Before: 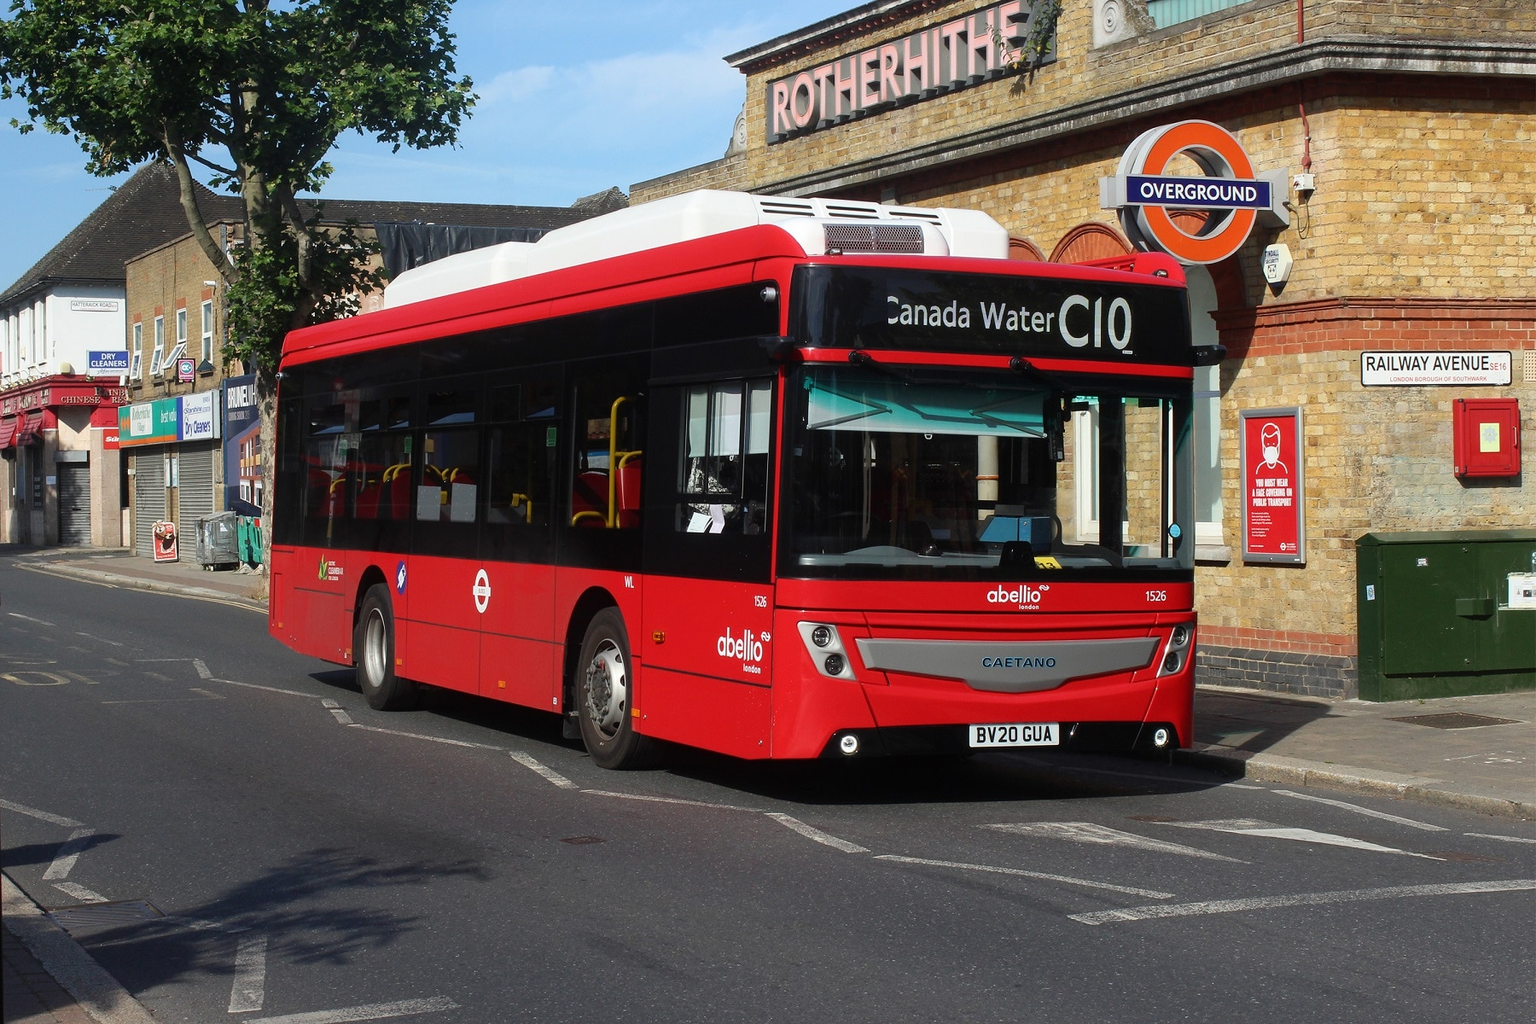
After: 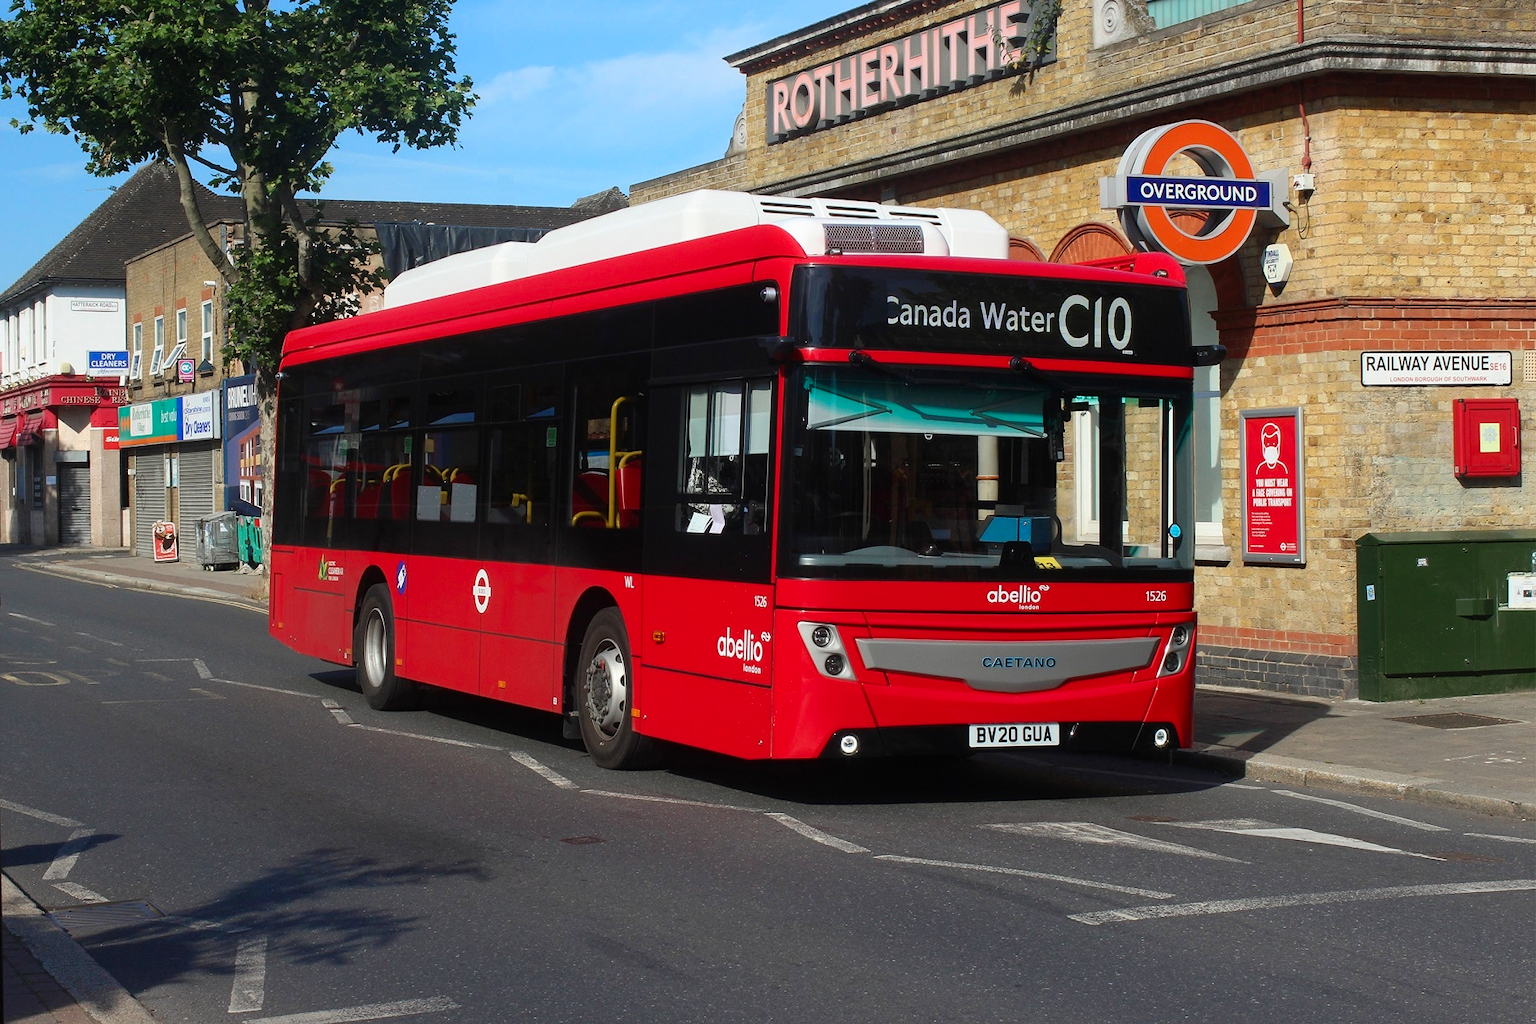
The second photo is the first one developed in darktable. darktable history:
exposure: exposure -0.021 EV, compensate highlight preservation false
color zones: curves: ch1 [(0.25, 0.5) (0.747, 0.71)]
